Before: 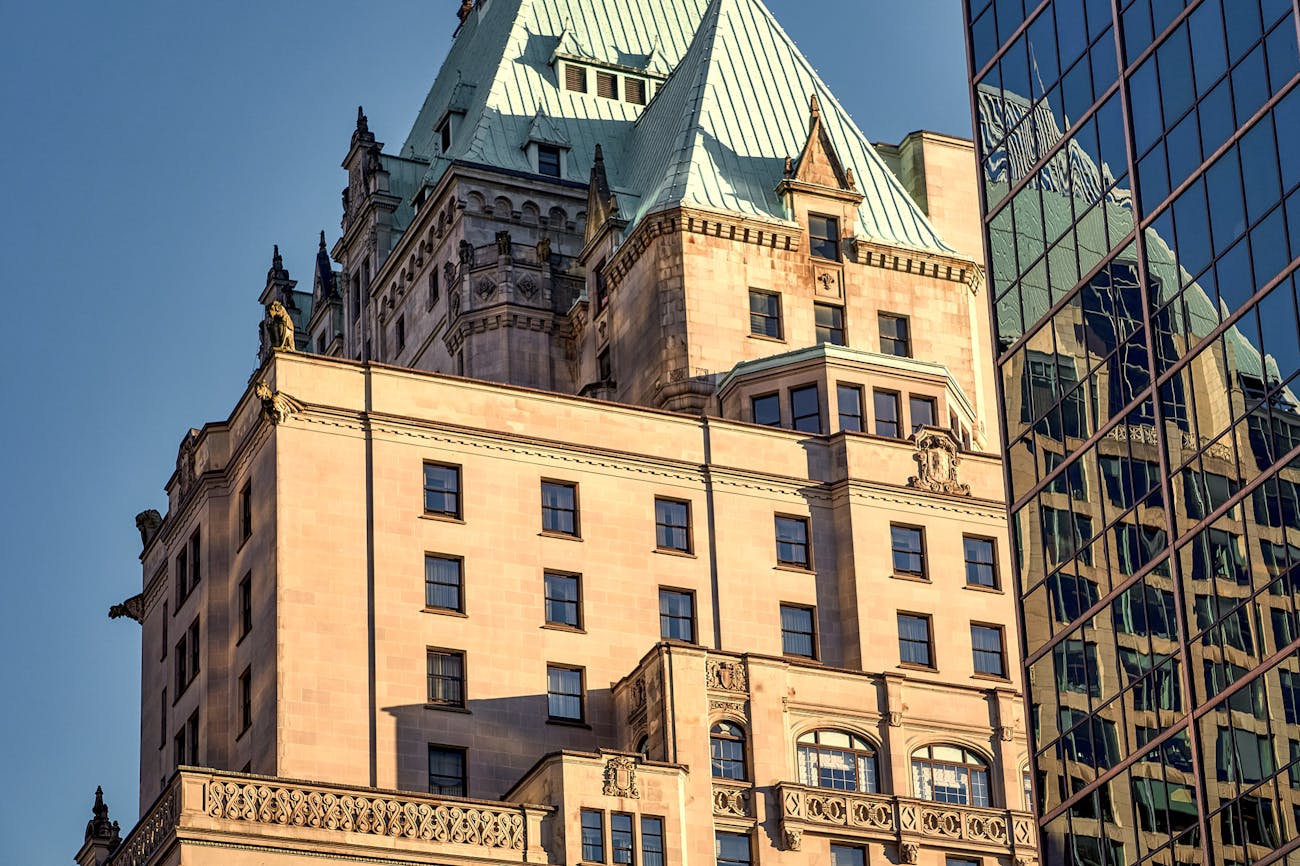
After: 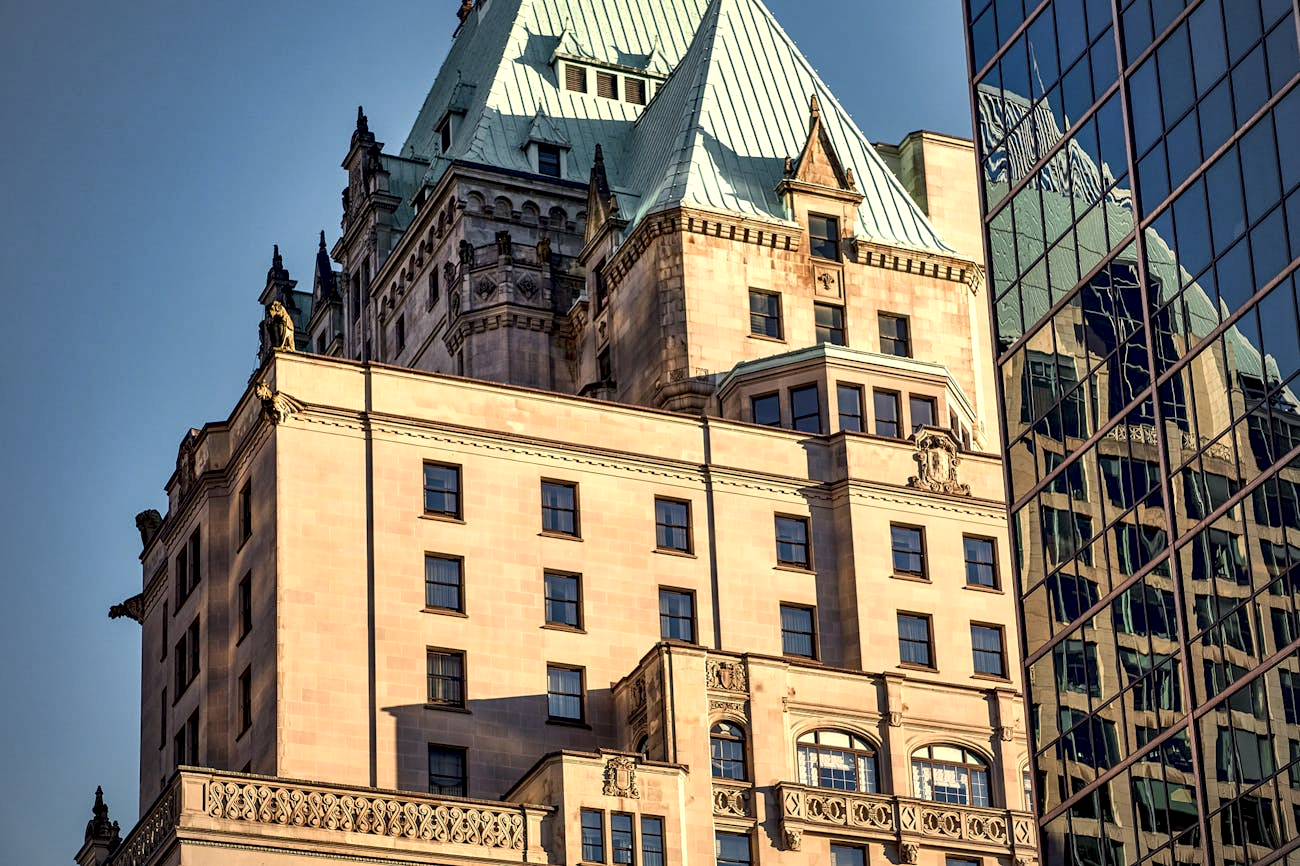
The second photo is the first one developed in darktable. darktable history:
vignetting: fall-off radius 60.92%
local contrast: mode bilateral grid, contrast 100, coarseness 100, detail 165%, midtone range 0.2
